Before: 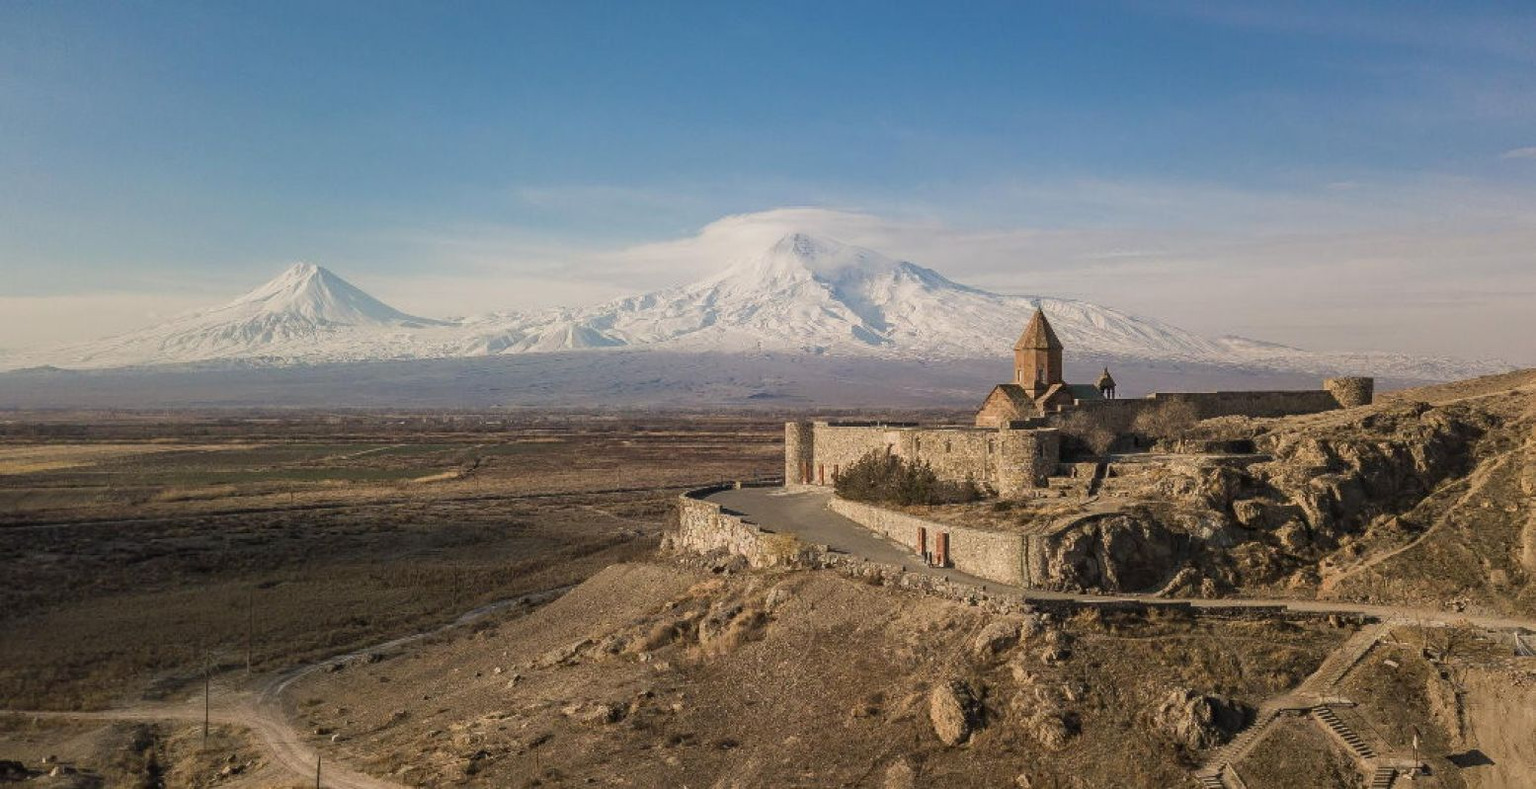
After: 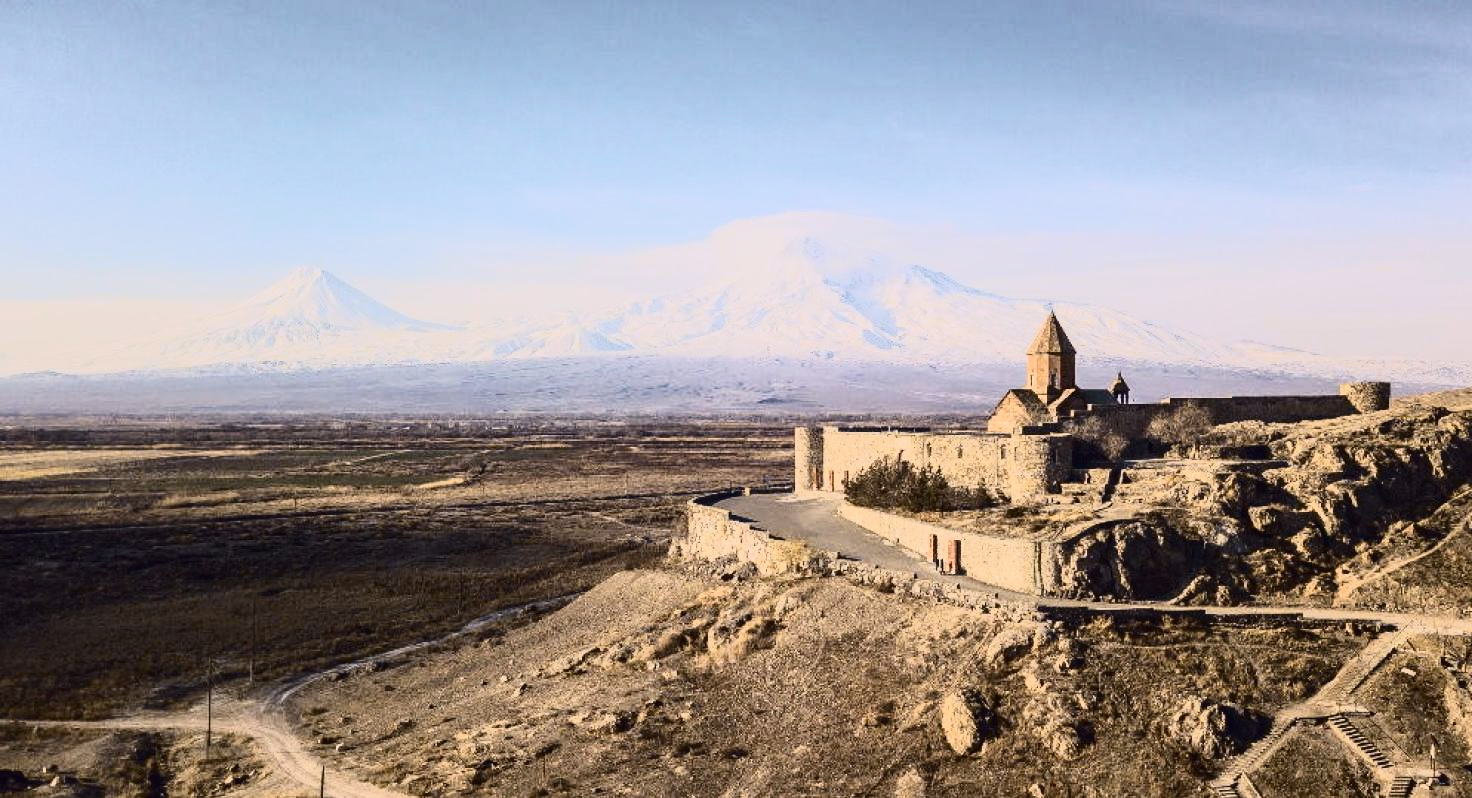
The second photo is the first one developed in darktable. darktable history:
tone equalizer: -8 EV -0.398 EV, -7 EV -0.399 EV, -6 EV -0.328 EV, -5 EV -0.186 EV, -3 EV 0.235 EV, -2 EV 0.342 EV, -1 EV 0.367 EV, +0 EV 0.433 EV, smoothing diameter 24.79%, edges refinement/feathering 11.71, preserve details guided filter
crop and rotate: left 0%, right 5.274%
tone curve: curves: ch0 [(0.003, 0.003) (0.104, 0.069) (0.236, 0.218) (0.401, 0.443) (0.495, 0.55) (0.625, 0.67) (0.819, 0.841) (0.96, 0.899)]; ch1 [(0, 0) (0.161, 0.092) (0.37, 0.302) (0.424, 0.402) (0.45, 0.466) (0.495, 0.506) (0.573, 0.571) (0.638, 0.641) (0.751, 0.741) (1, 1)]; ch2 [(0, 0) (0.352, 0.403) (0.466, 0.443) (0.524, 0.501) (0.56, 0.556) (1, 1)], color space Lab, independent channels, preserve colors none
contrast brightness saturation: contrast 0.373, brightness 0.106
